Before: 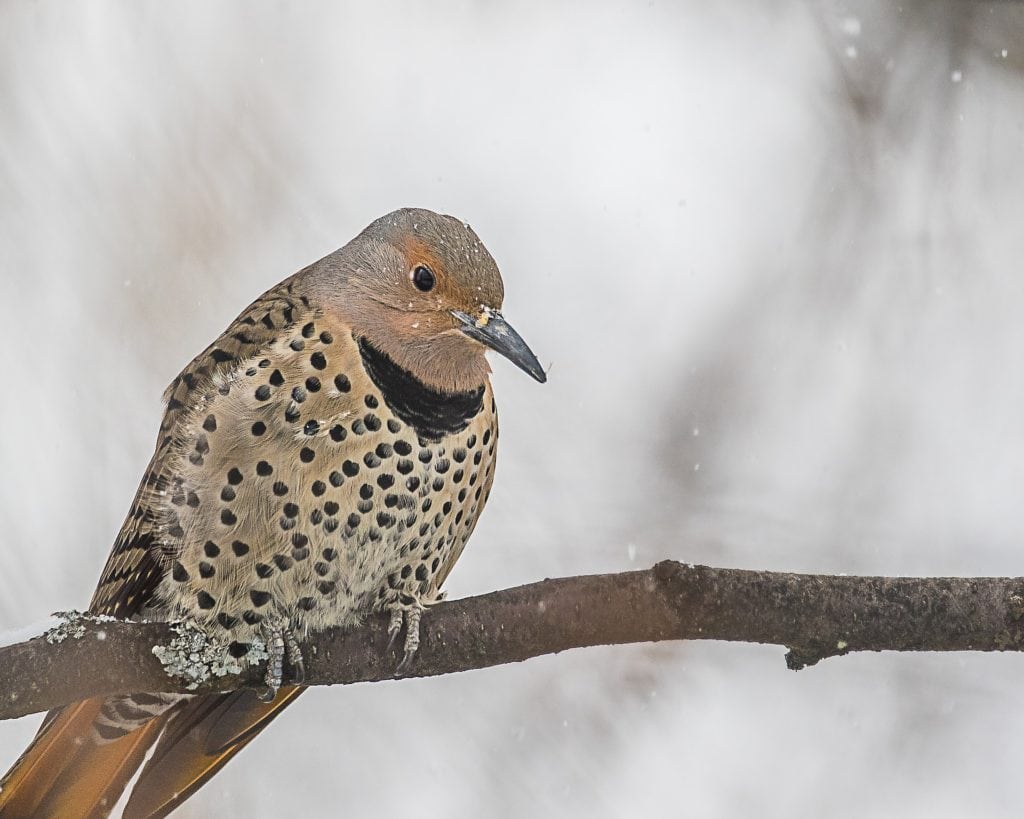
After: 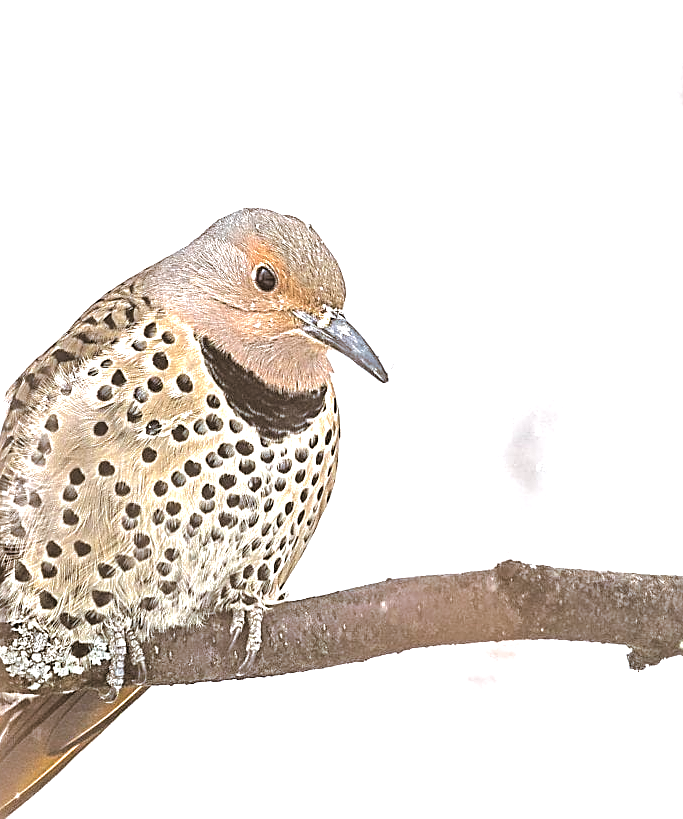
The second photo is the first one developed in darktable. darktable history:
crop and rotate: left 15.446%, right 17.836%
exposure: black level correction 0, exposure 1.379 EV, compensate exposure bias true, compensate highlight preservation false
sharpen: on, module defaults
white balance: red 1.004, blue 1.024
color zones: curves: ch0 [(0, 0.5) (0.143, 0.5) (0.286, 0.5) (0.429, 0.5) (0.571, 0.5) (0.714, 0.476) (0.857, 0.5) (1, 0.5)]; ch2 [(0, 0.5) (0.143, 0.5) (0.286, 0.5) (0.429, 0.5) (0.571, 0.5) (0.714, 0.487) (0.857, 0.5) (1, 0.5)]
base curve: curves: ch0 [(0, 0) (0.235, 0.266) (0.503, 0.496) (0.786, 0.72) (1, 1)]
split-toning: shadows › hue 32.4°, shadows › saturation 0.51, highlights › hue 180°, highlights › saturation 0, balance -60.17, compress 55.19%
